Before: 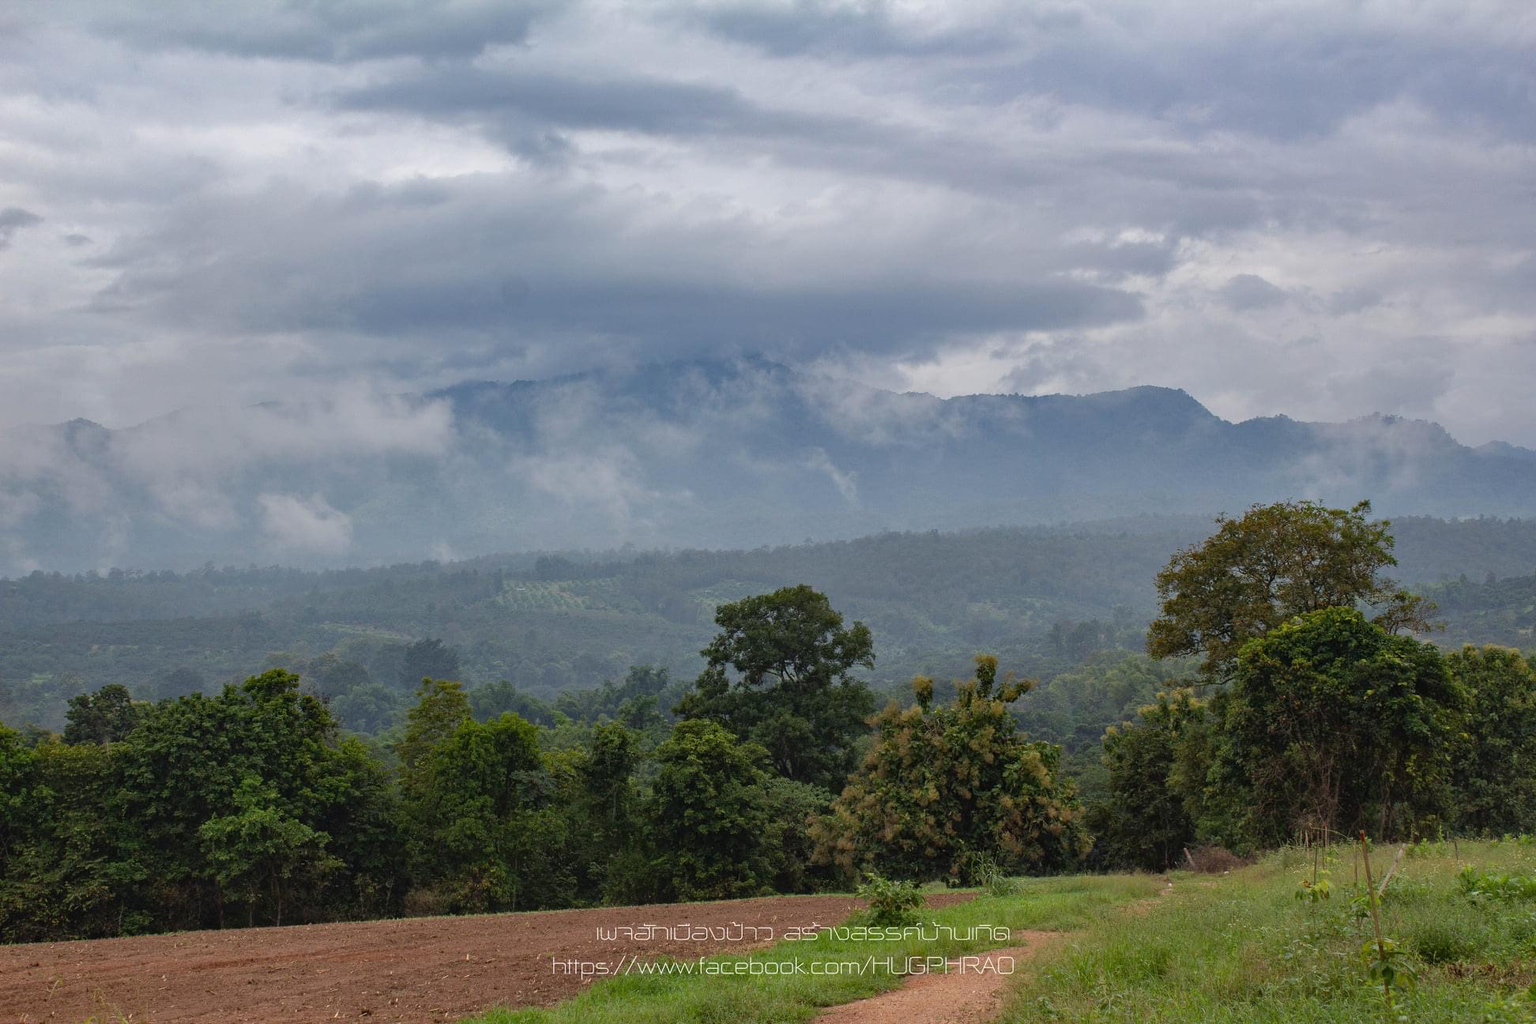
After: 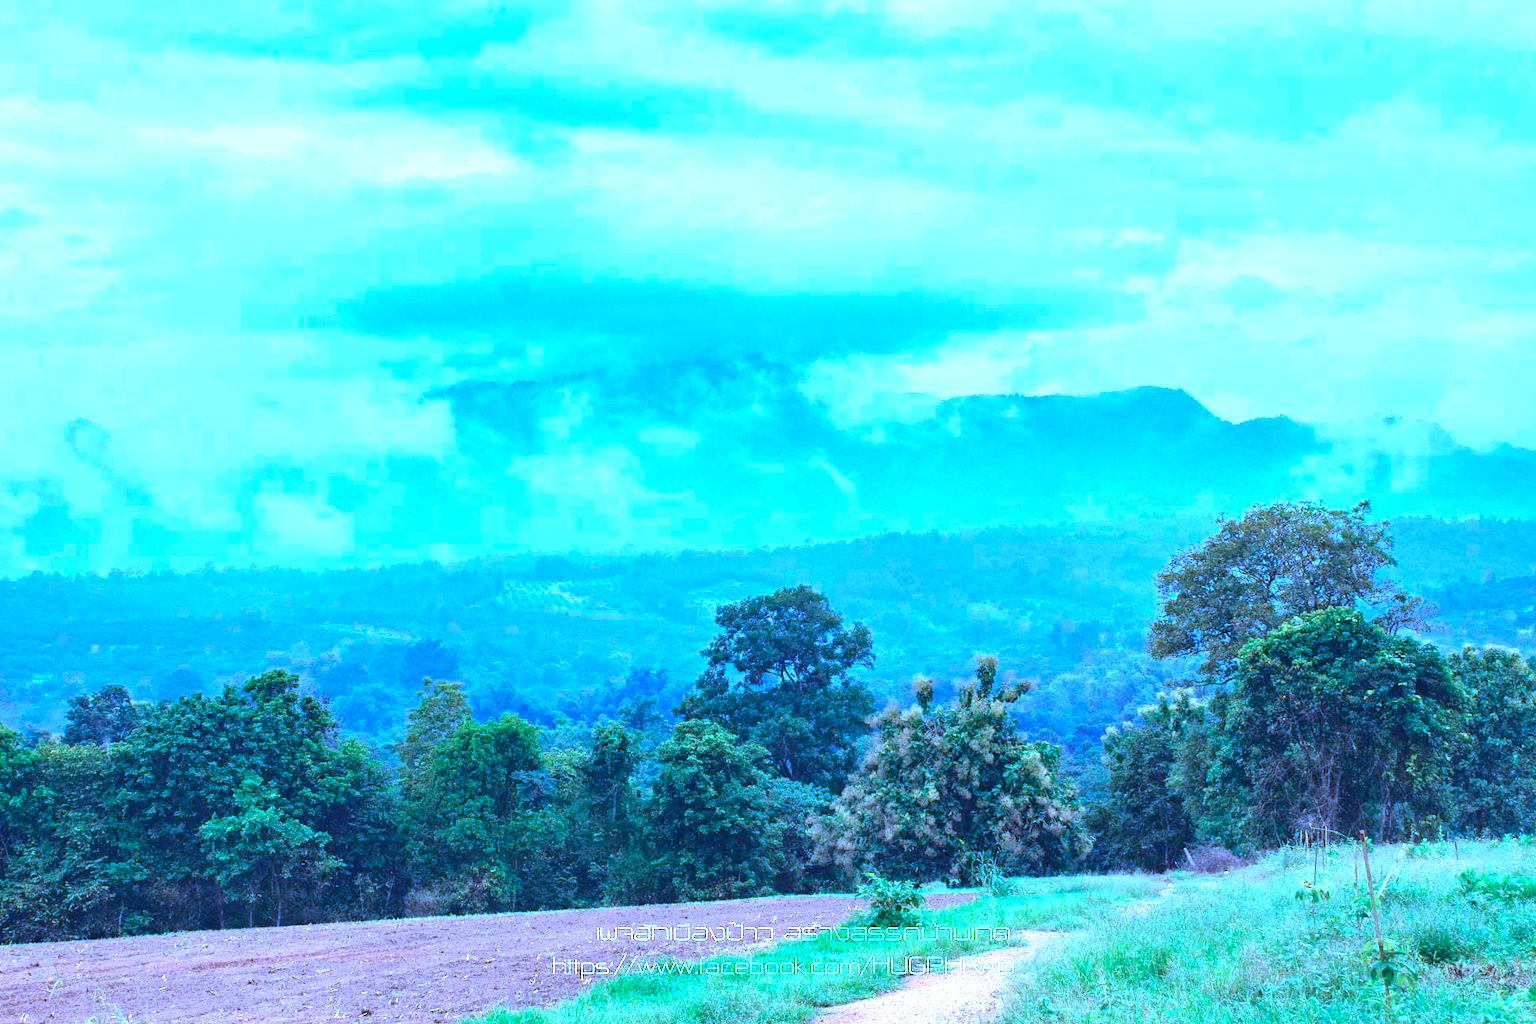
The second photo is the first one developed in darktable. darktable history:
exposure: exposure 2.018 EV, compensate highlight preservation false
color calibration: illuminant as shot in camera, x 0.482, y 0.43, temperature 2438.43 K
